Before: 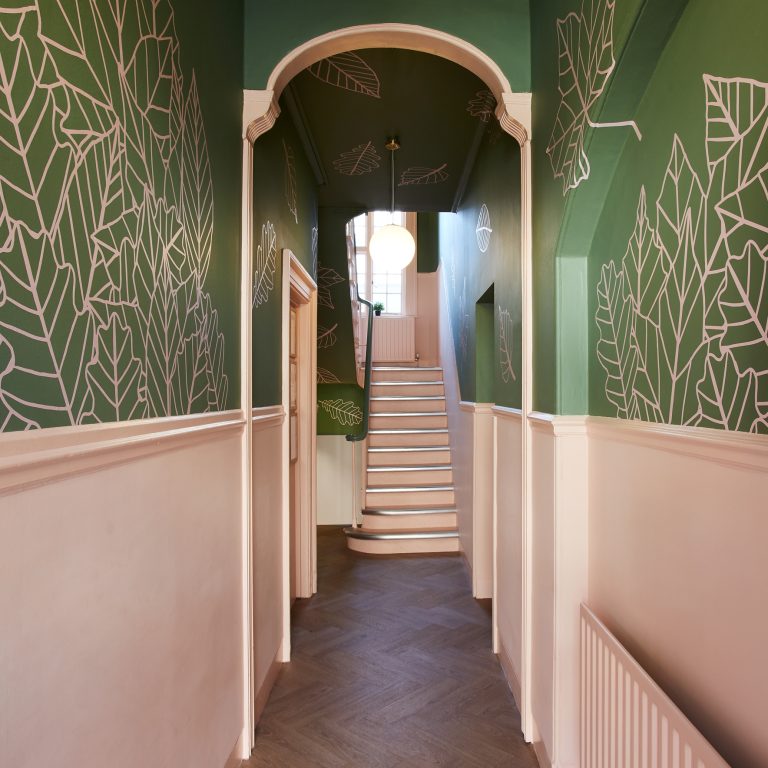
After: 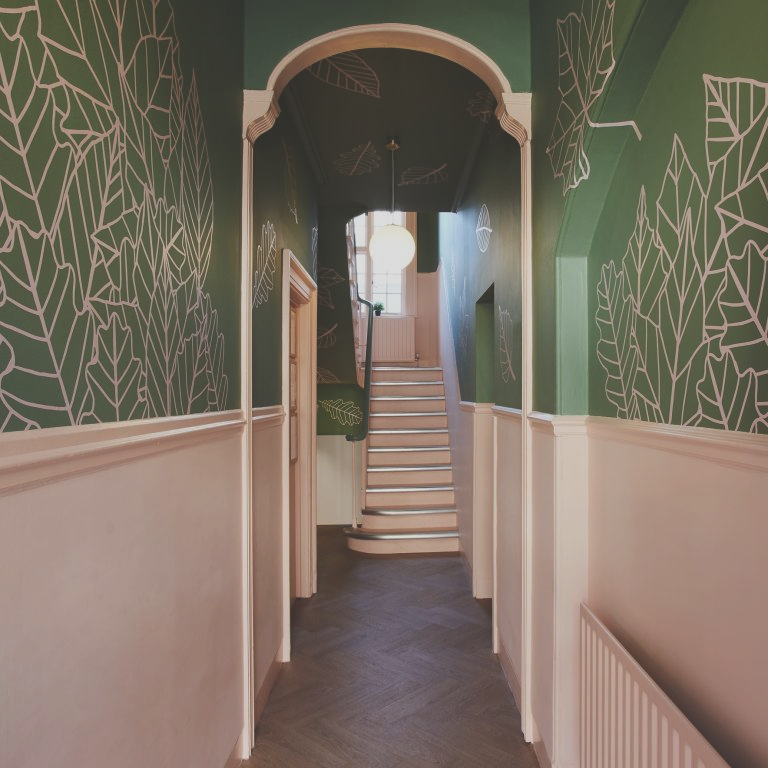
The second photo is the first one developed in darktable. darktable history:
exposure: black level correction -0.037, exposure -0.498 EV, compensate highlight preservation false
